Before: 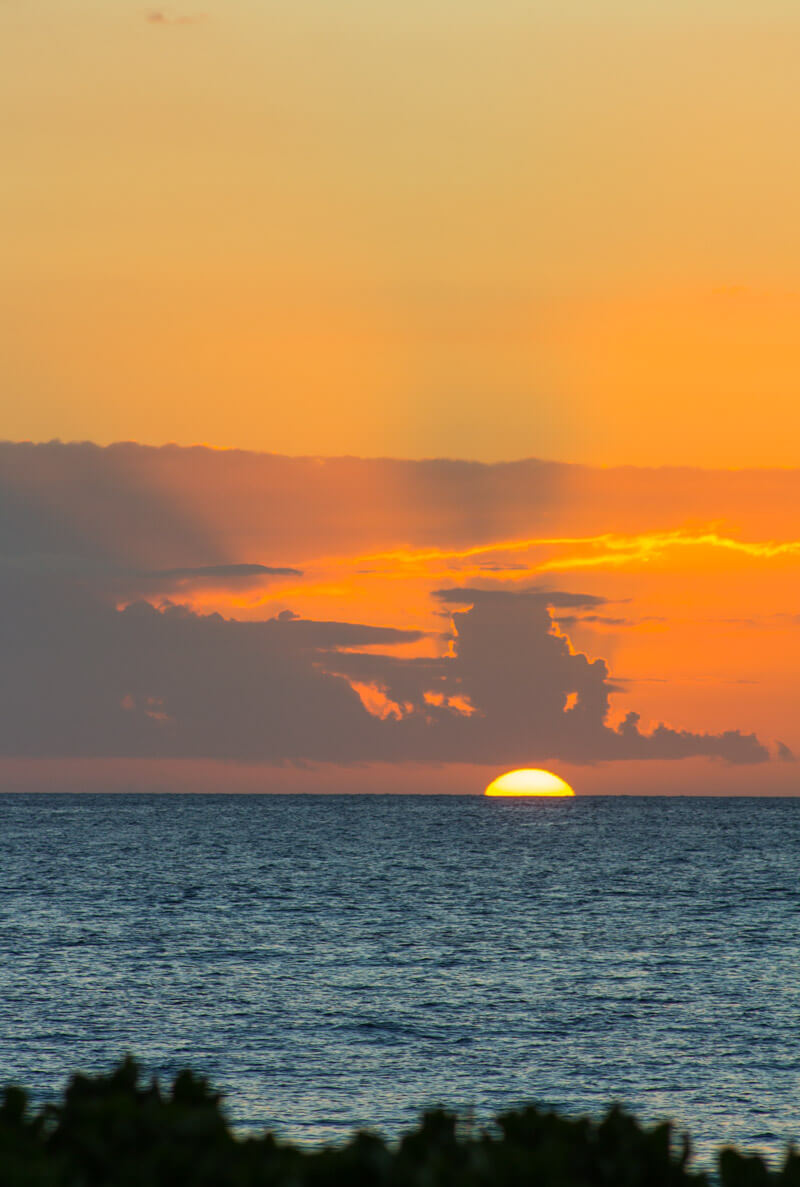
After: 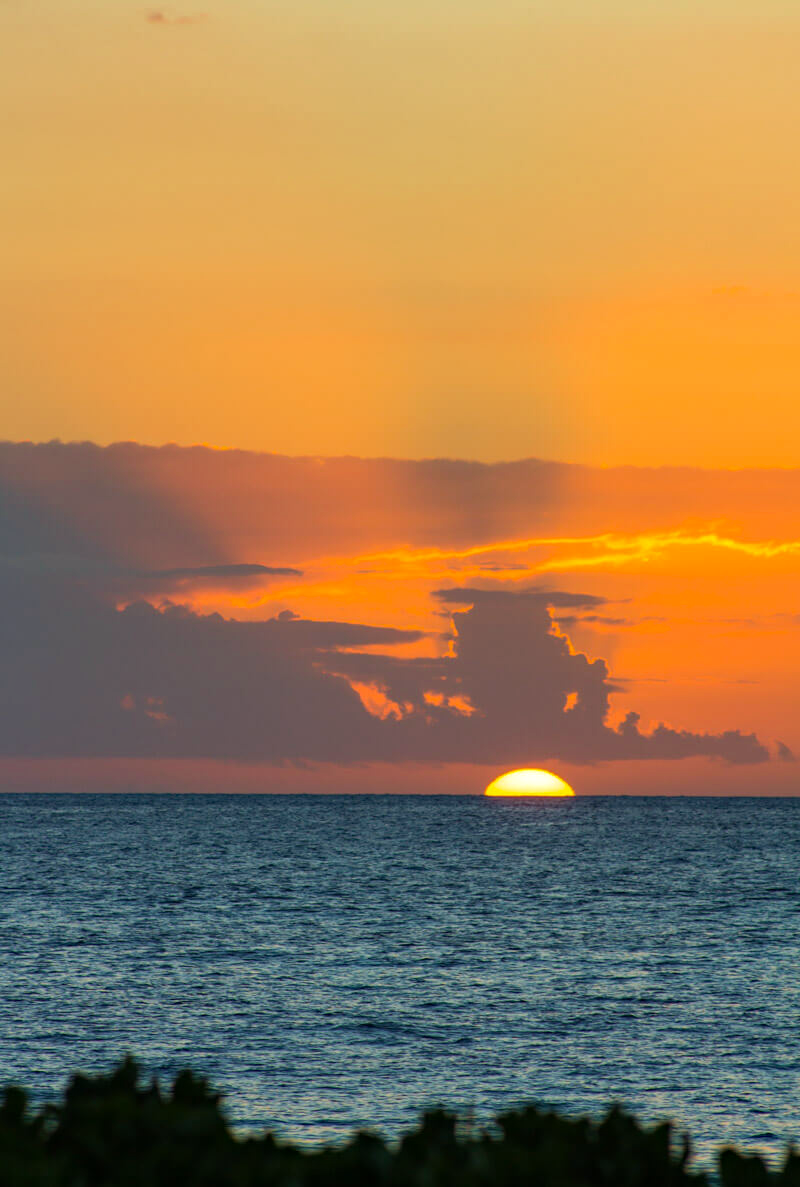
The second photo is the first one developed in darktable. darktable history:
velvia: strength 15%
haze removal: compatibility mode true, adaptive false
